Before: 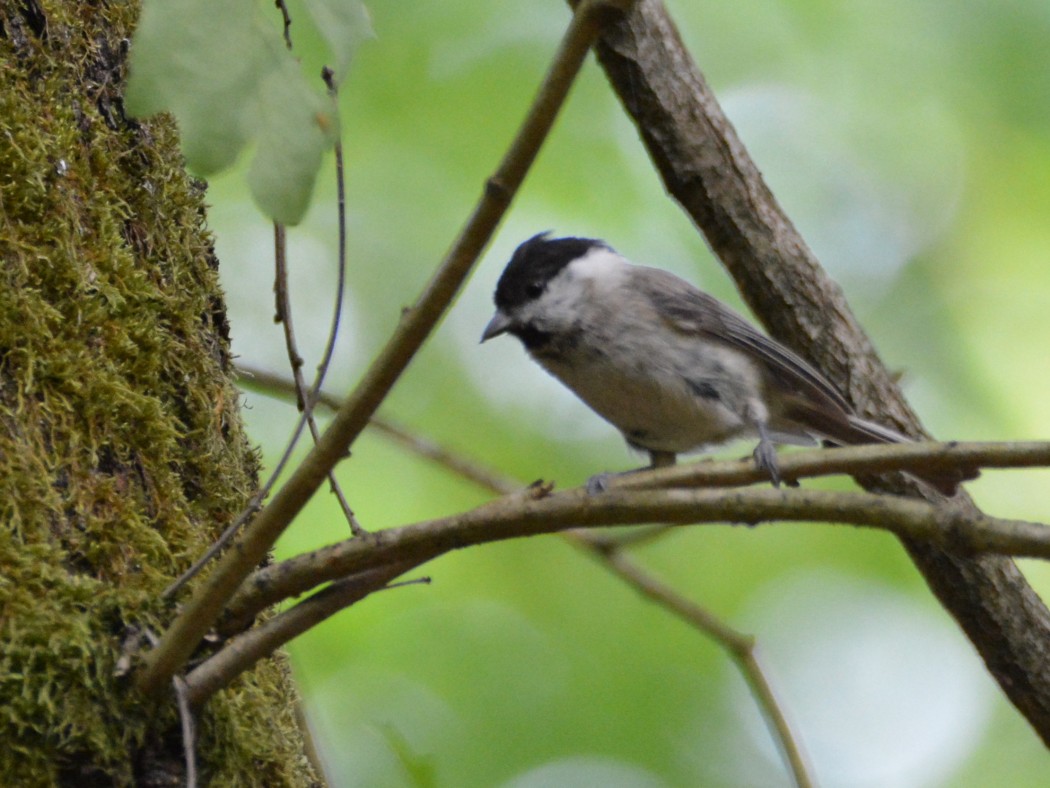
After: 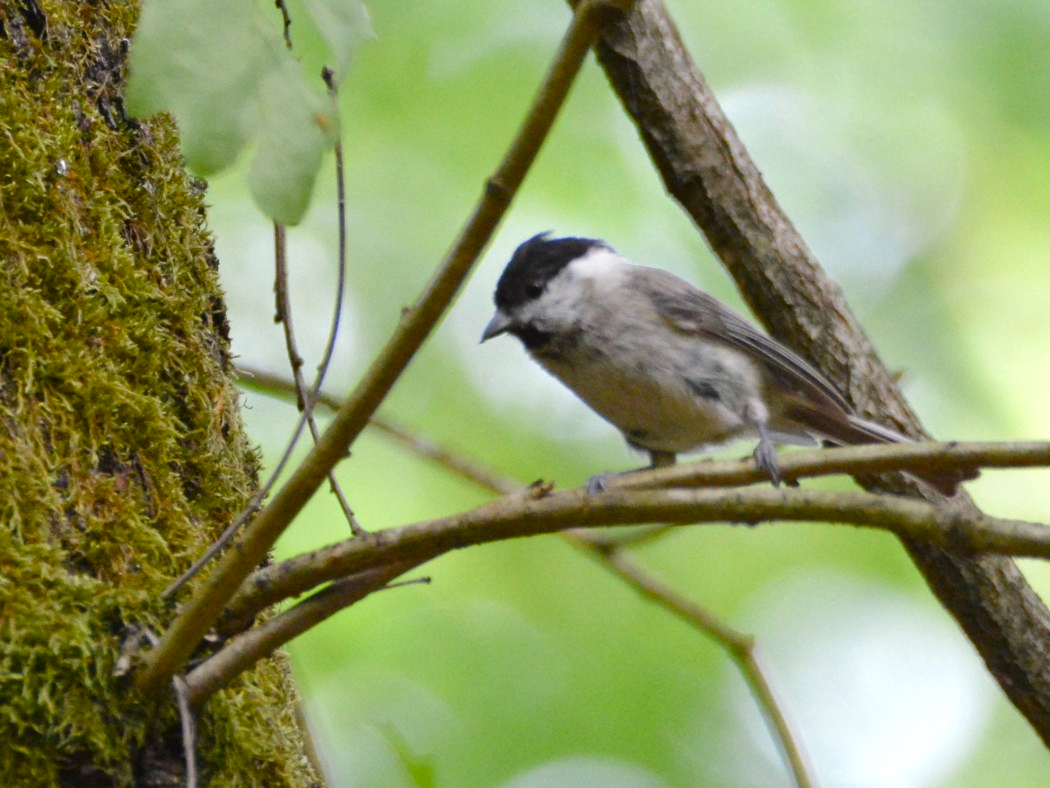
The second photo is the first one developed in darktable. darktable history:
exposure: black level correction 0, compensate exposure bias true, compensate highlight preservation false
color balance rgb: perceptual saturation grading › global saturation 20%, perceptual saturation grading › highlights -50%, perceptual saturation grading › shadows 30%, perceptual brilliance grading › global brilliance 10%, perceptual brilliance grading › shadows 15%
